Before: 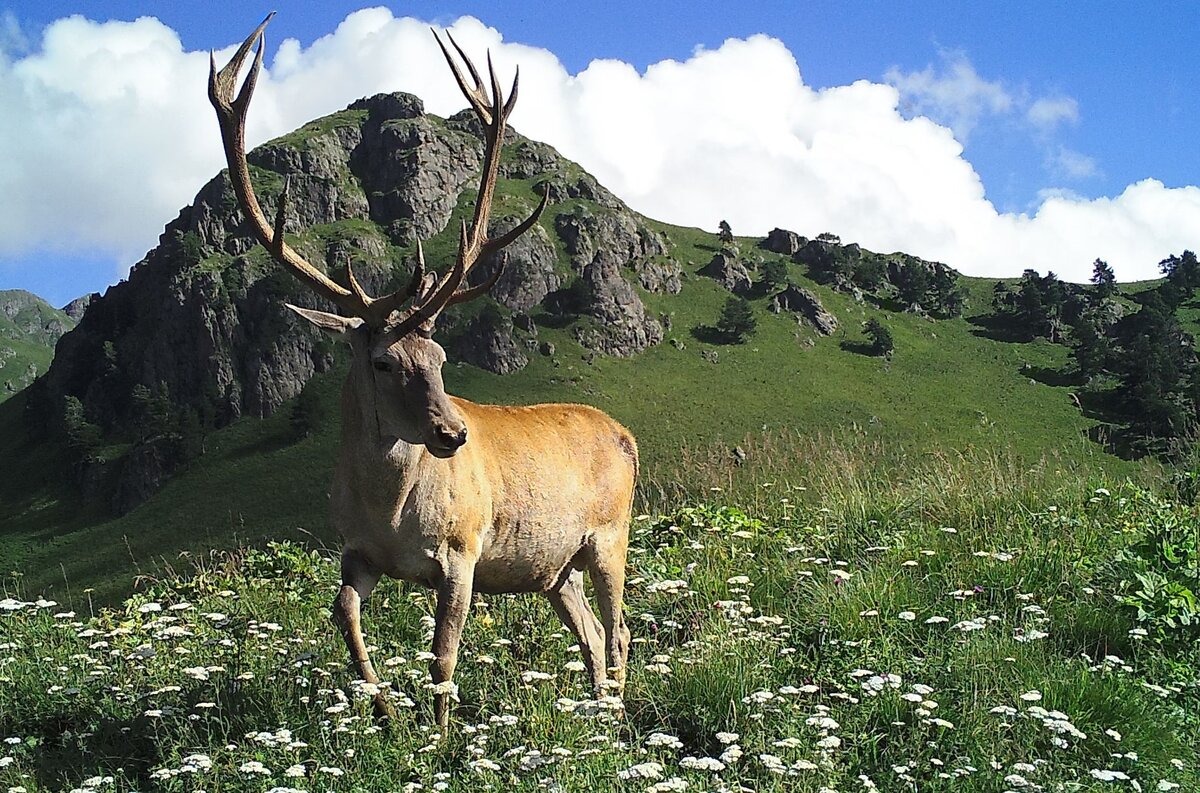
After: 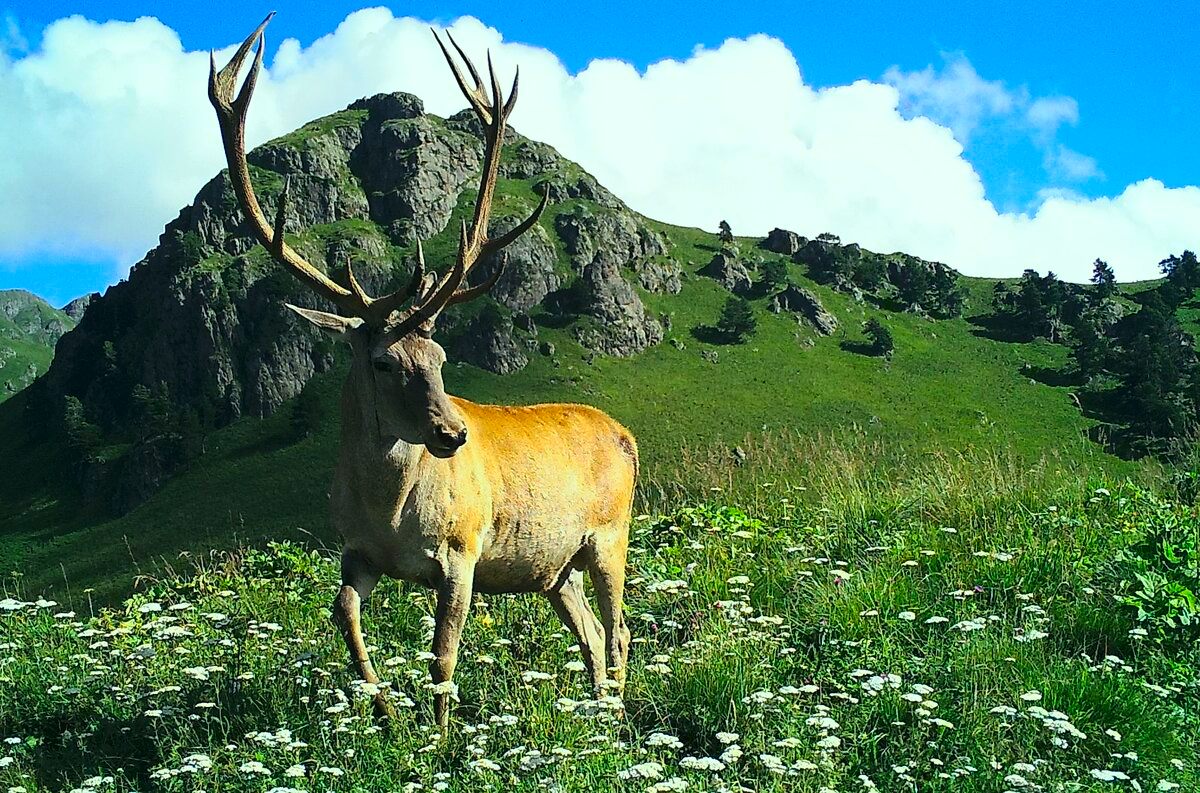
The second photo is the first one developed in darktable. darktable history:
color correction: highlights a* -7.6, highlights b* 1.55, shadows a* -3.56, saturation 1.42
tone curve: curves: ch0 [(0, 0.01) (0.037, 0.032) (0.131, 0.108) (0.275, 0.258) (0.483, 0.512) (0.61, 0.661) (0.696, 0.742) (0.792, 0.834) (0.911, 0.936) (0.997, 0.995)]; ch1 [(0, 0) (0.308, 0.29) (0.425, 0.411) (0.503, 0.502) (0.529, 0.543) (0.683, 0.706) (0.746, 0.77) (1, 1)]; ch2 [(0, 0) (0.225, 0.214) (0.334, 0.339) (0.401, 0.415) (0.485, 0.487) (0.502, 0.502) (0.525, 0.523) (0.545, 0.552) (0.587, 0.61) (0.636, 0.654) (0.711, 0.729) (0.845, 0.855) (0.998, 0.977)], color space Lab, linked channels, preserve colors none
